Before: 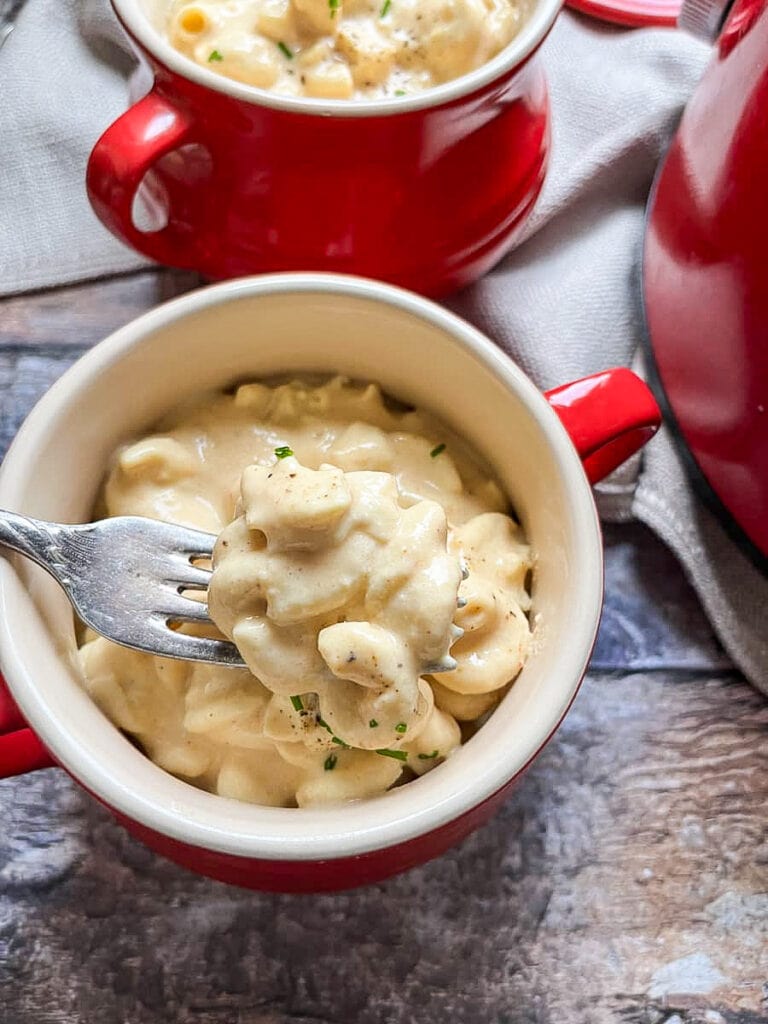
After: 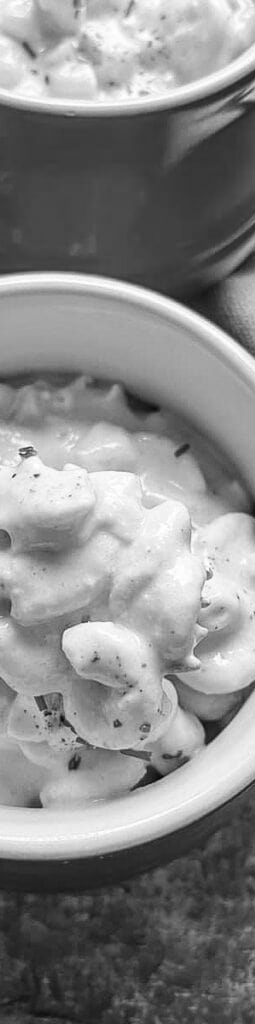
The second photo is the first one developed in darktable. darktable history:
crop: left 33.36%, right 33.36%
color zones: curves: ch0 [(0.004, 0.305) (0.261, 0.623) (0.389, 0.399) (0.708, 0.571) (0.947, 0.34)]; ch1 [(0.025, 0.645) (0.229, 0.584) (0.326, 0.551) (0.484, 0.262) (0.757, 0.643)]
contrast brightness saturation: saturation -1
